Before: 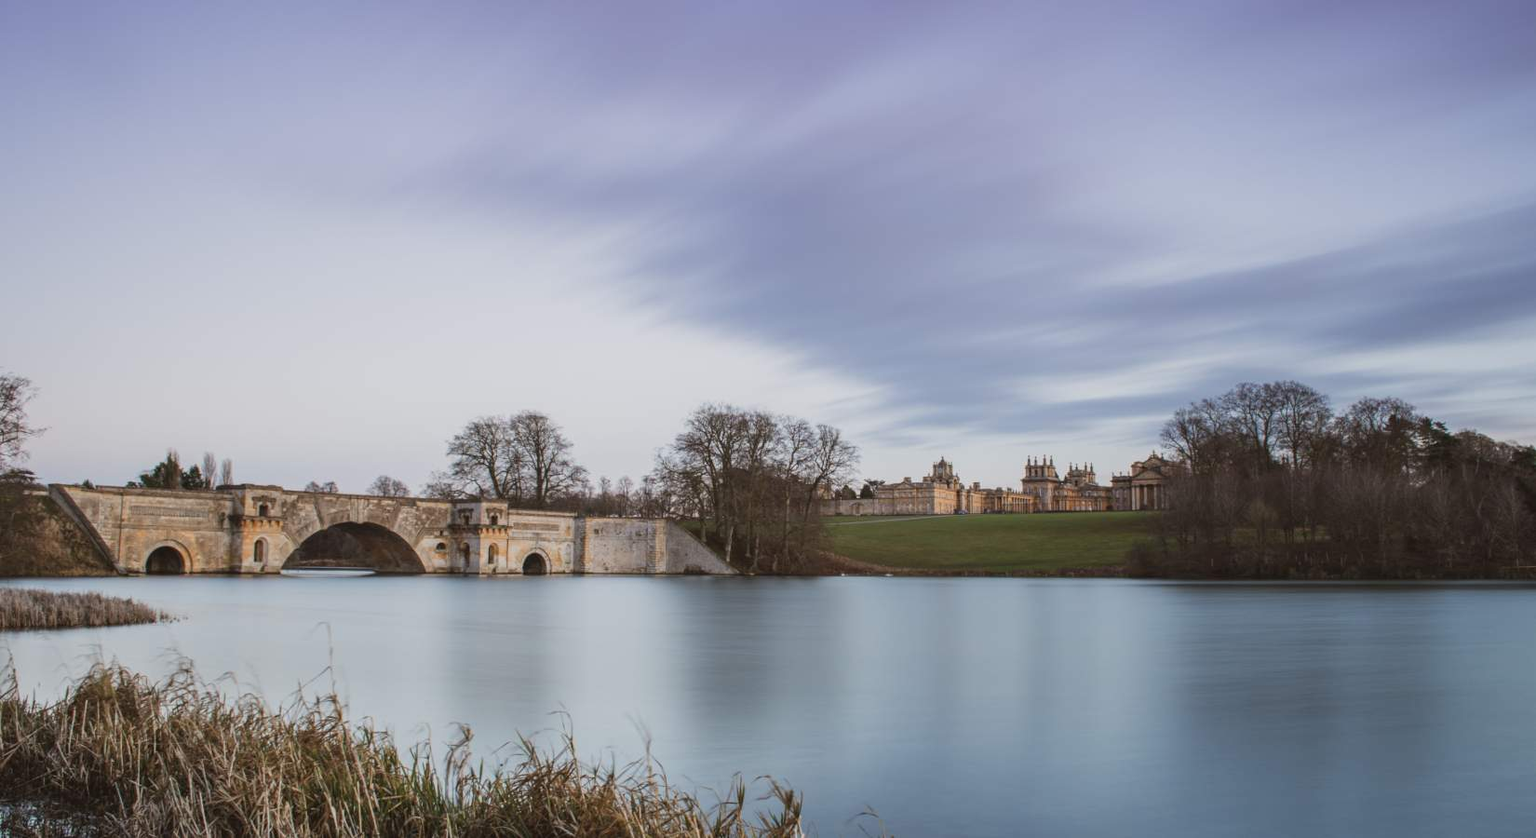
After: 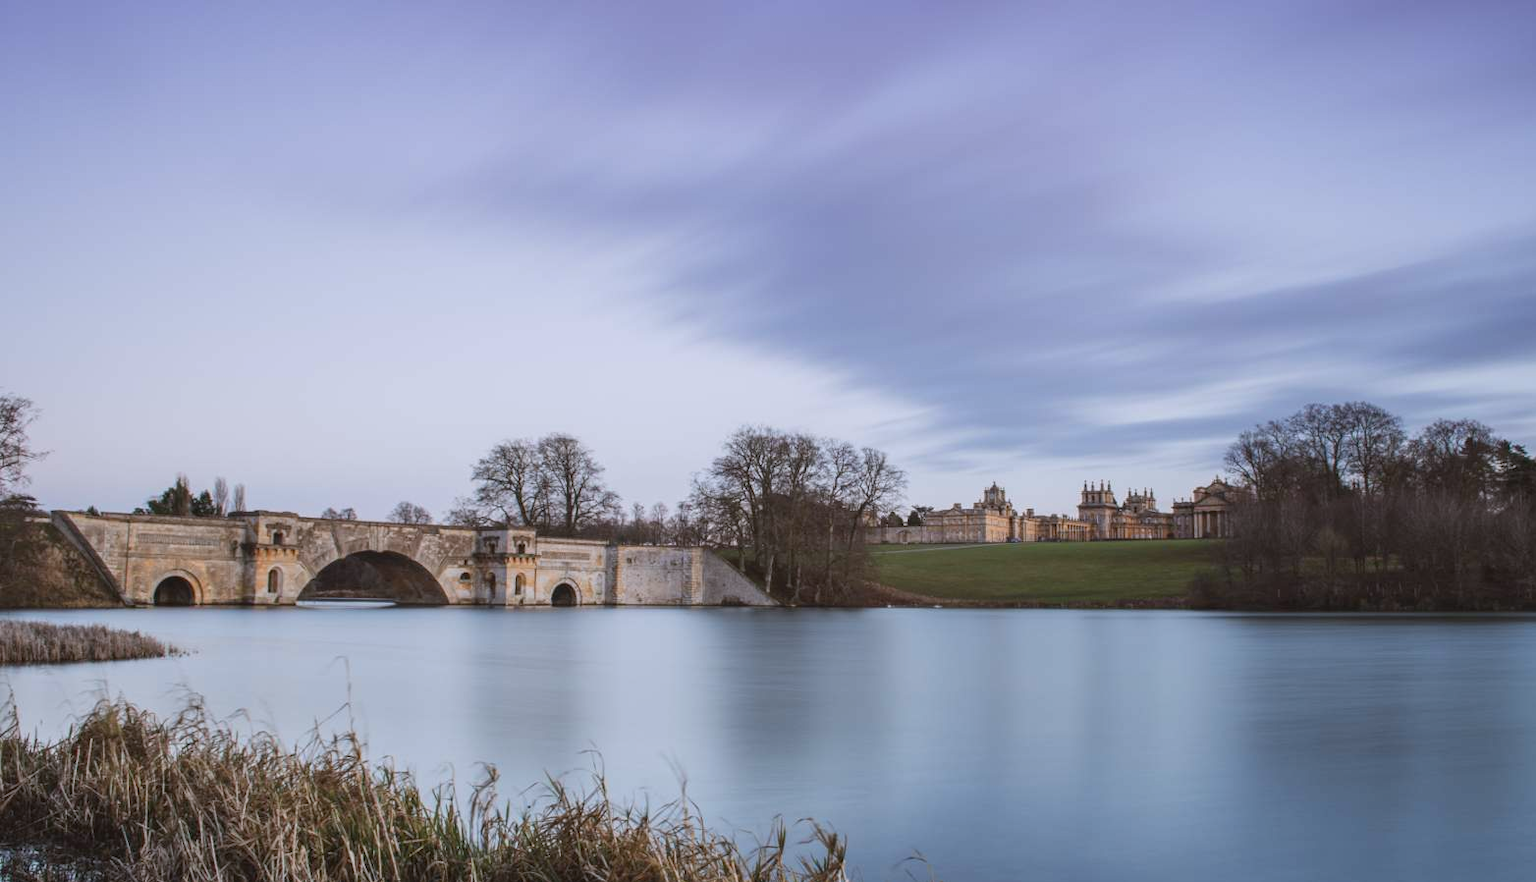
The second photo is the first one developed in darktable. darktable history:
color calibration: illuminant as shot in camera, x 0.358, y 0.373, temperature 4628.91 K
crop and rotate: right 5.167%
